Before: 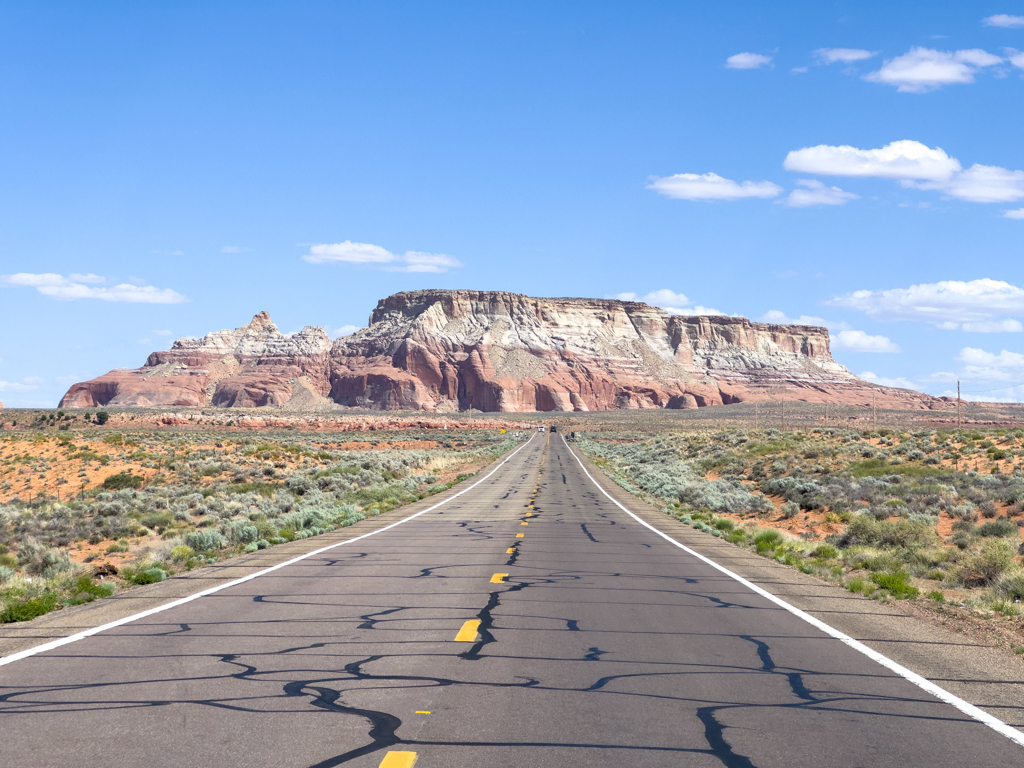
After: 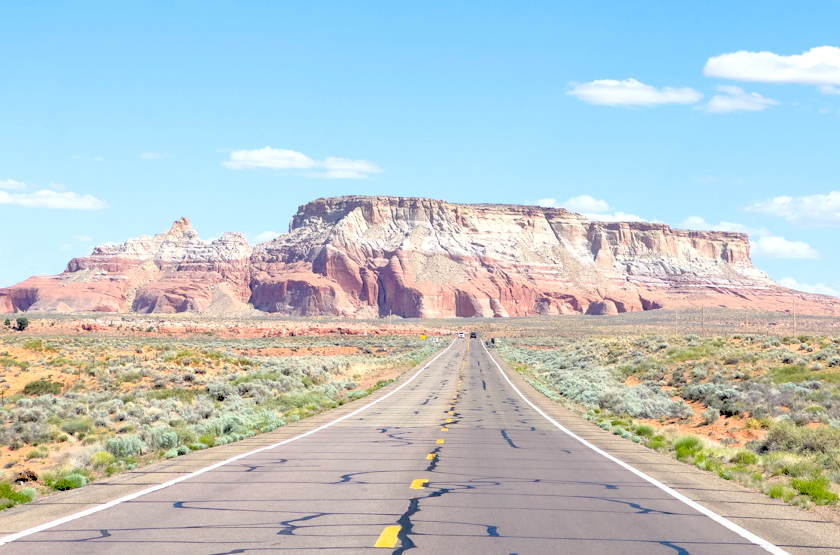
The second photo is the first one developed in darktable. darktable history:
crop: left 7.868%, top 12.338%, right 10.068%, bottom 15.396%
levels: levels [0.093, 0.434, 0.988]
exposure: black level correction 0.007, exposure 0.156 EV, compensate highlight preservation false
